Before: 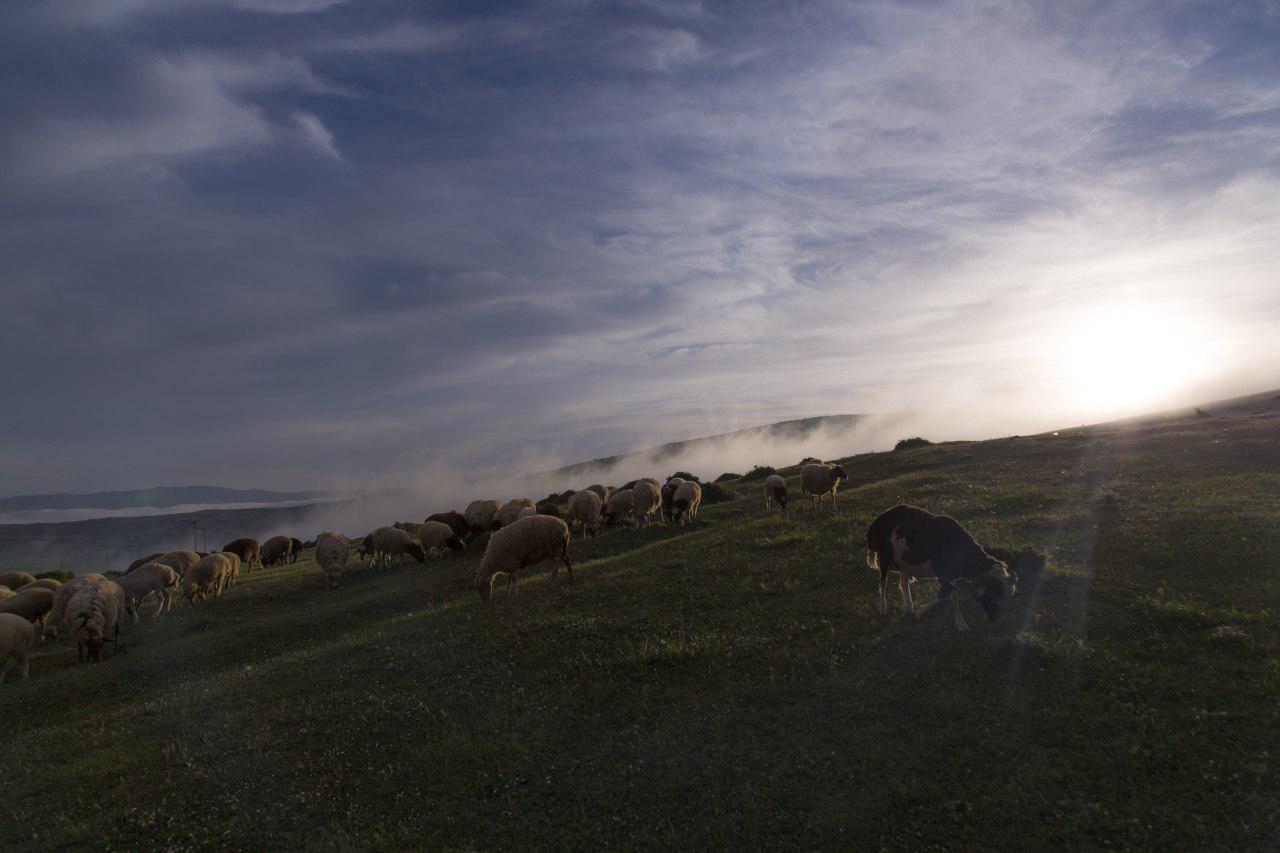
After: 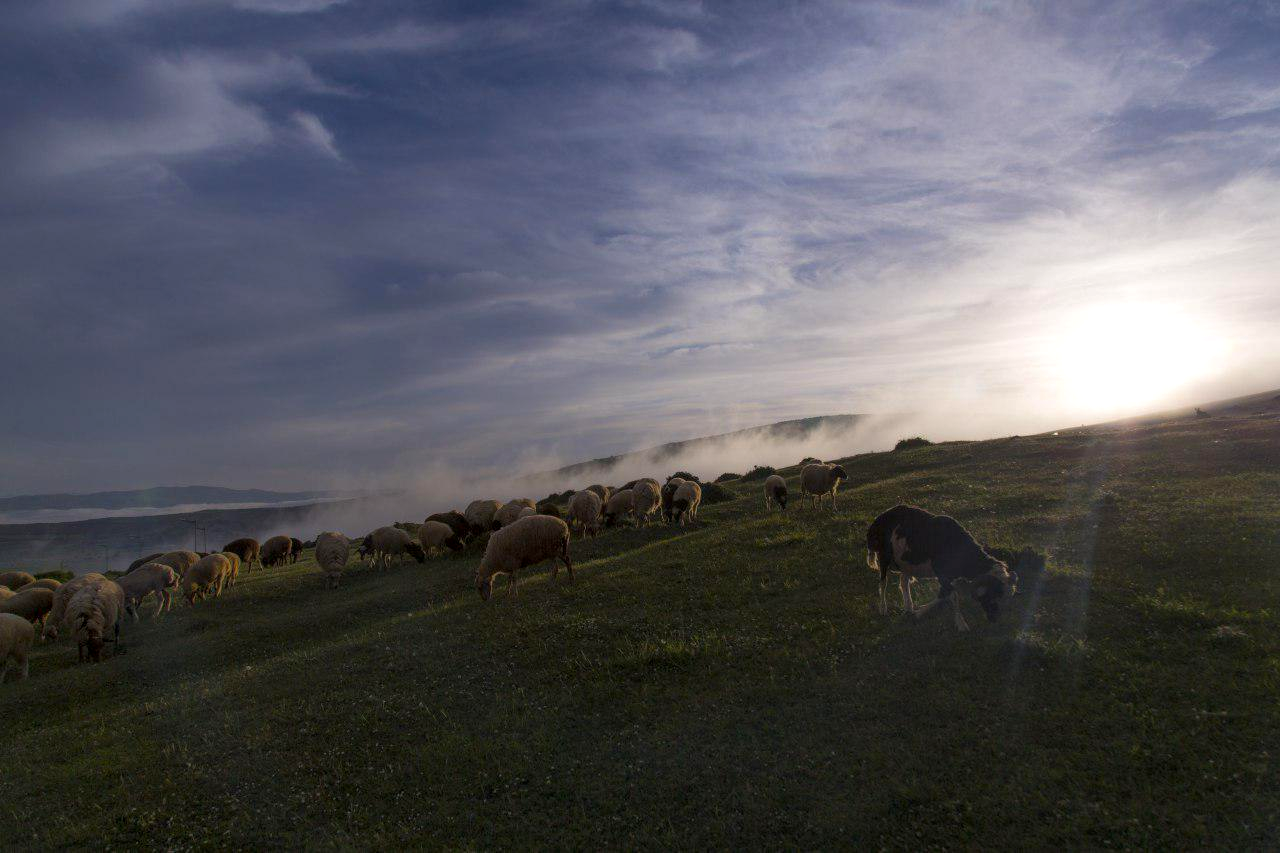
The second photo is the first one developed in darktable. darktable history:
local contrast: highlights 100%, shadows 100%, detail 120%, midtone range 0.2
color balance: output saturation 120%
